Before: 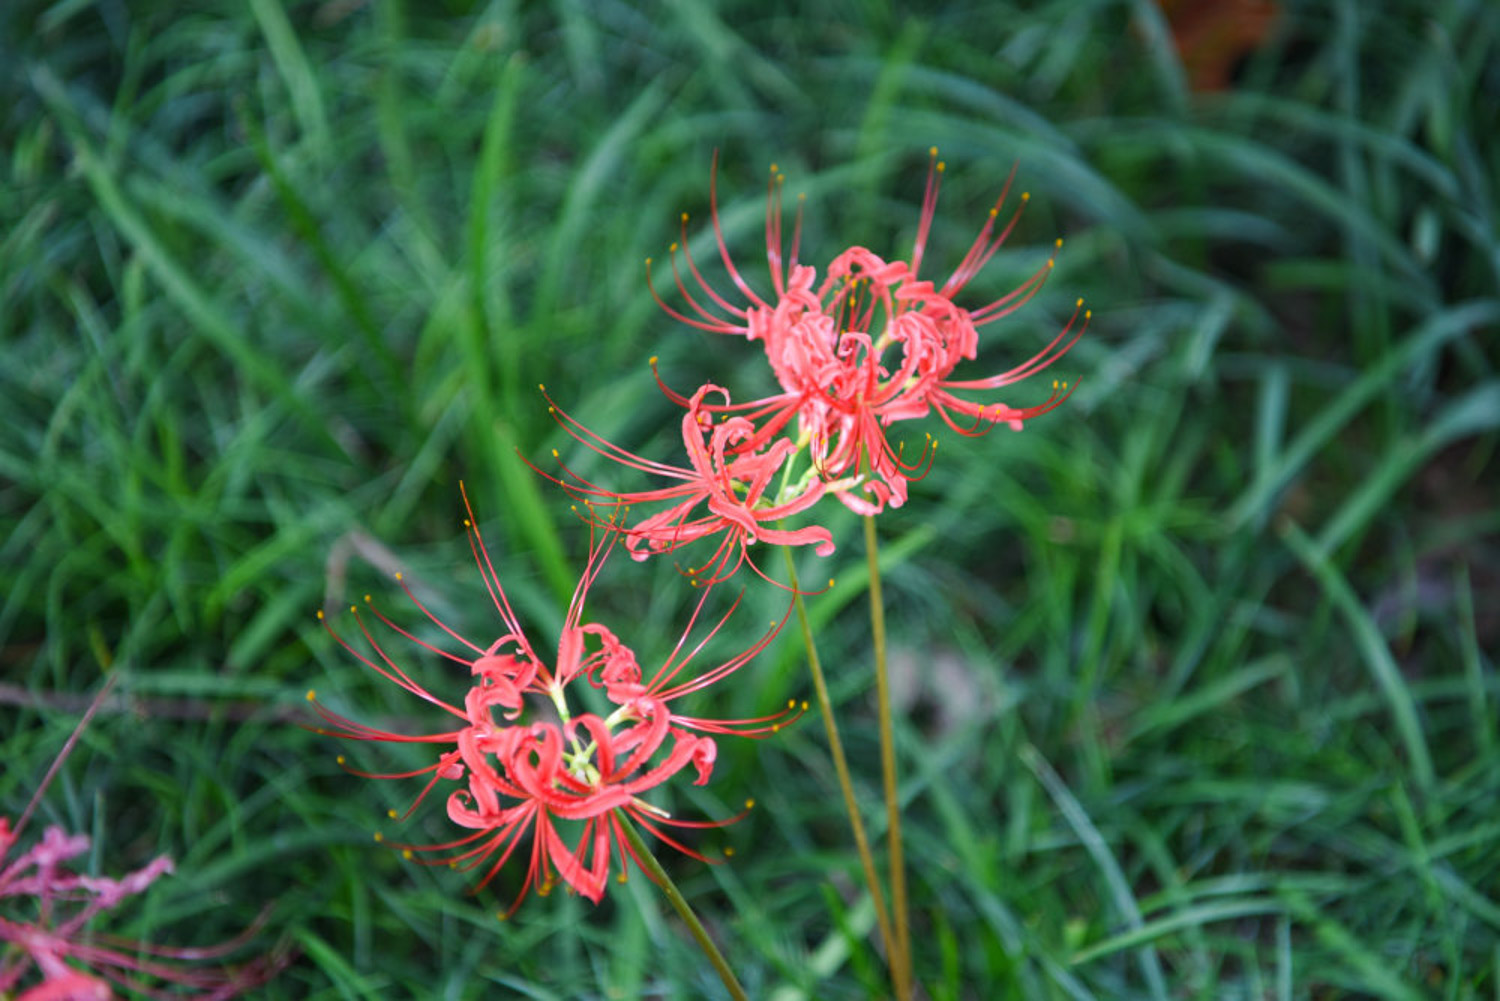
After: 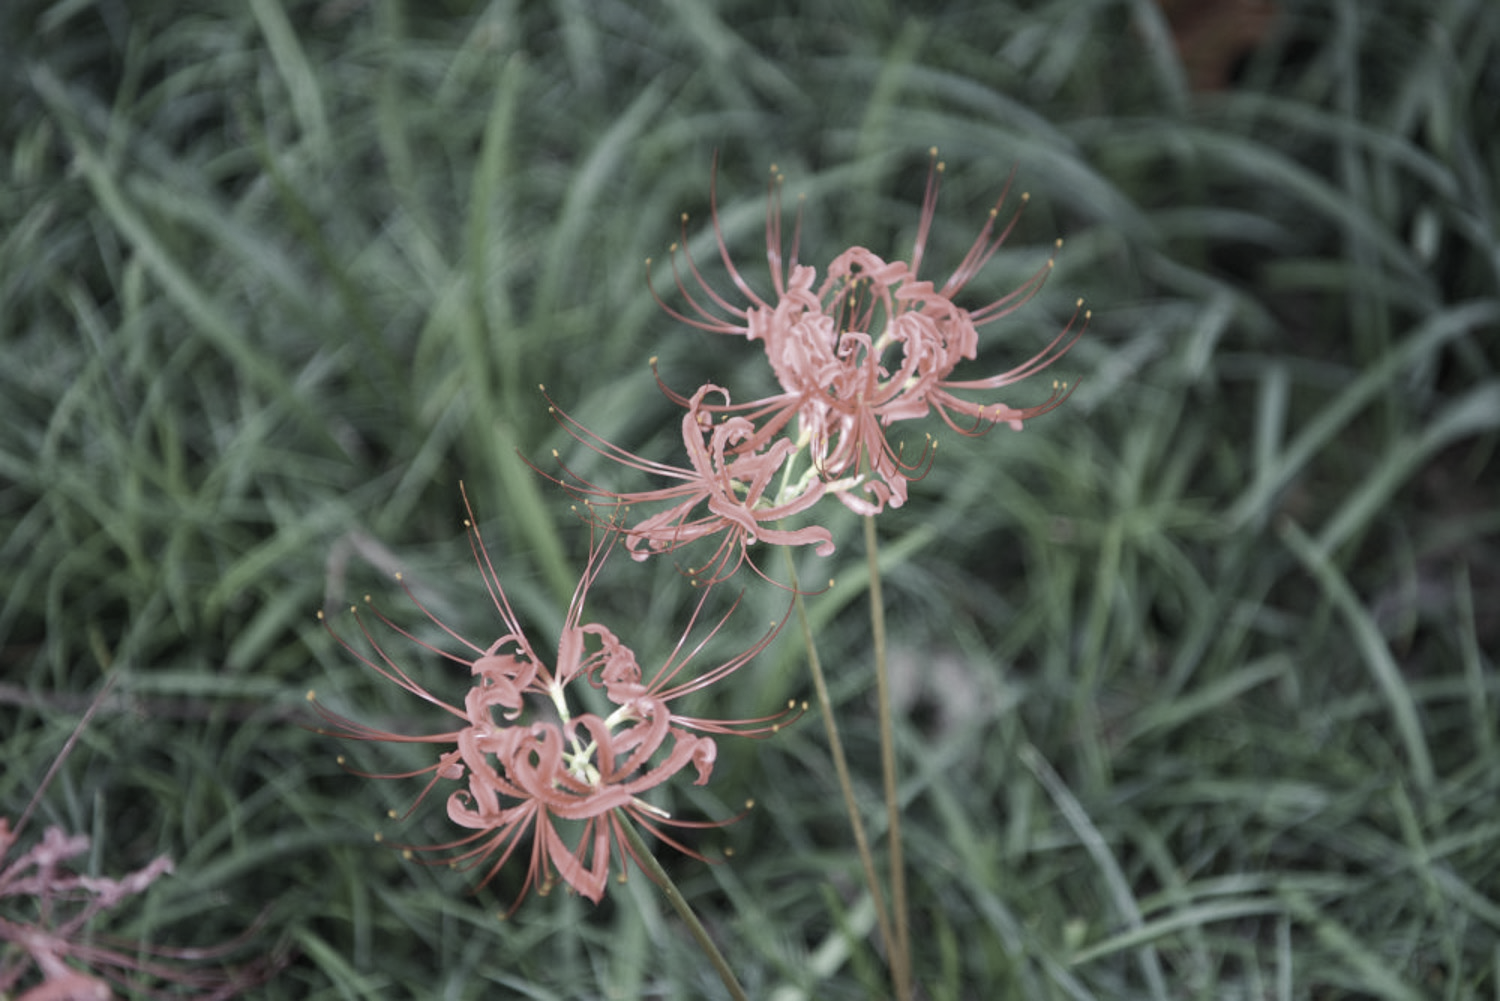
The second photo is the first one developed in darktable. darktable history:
color correction: highlights b* 0.045, saturation 0.311
